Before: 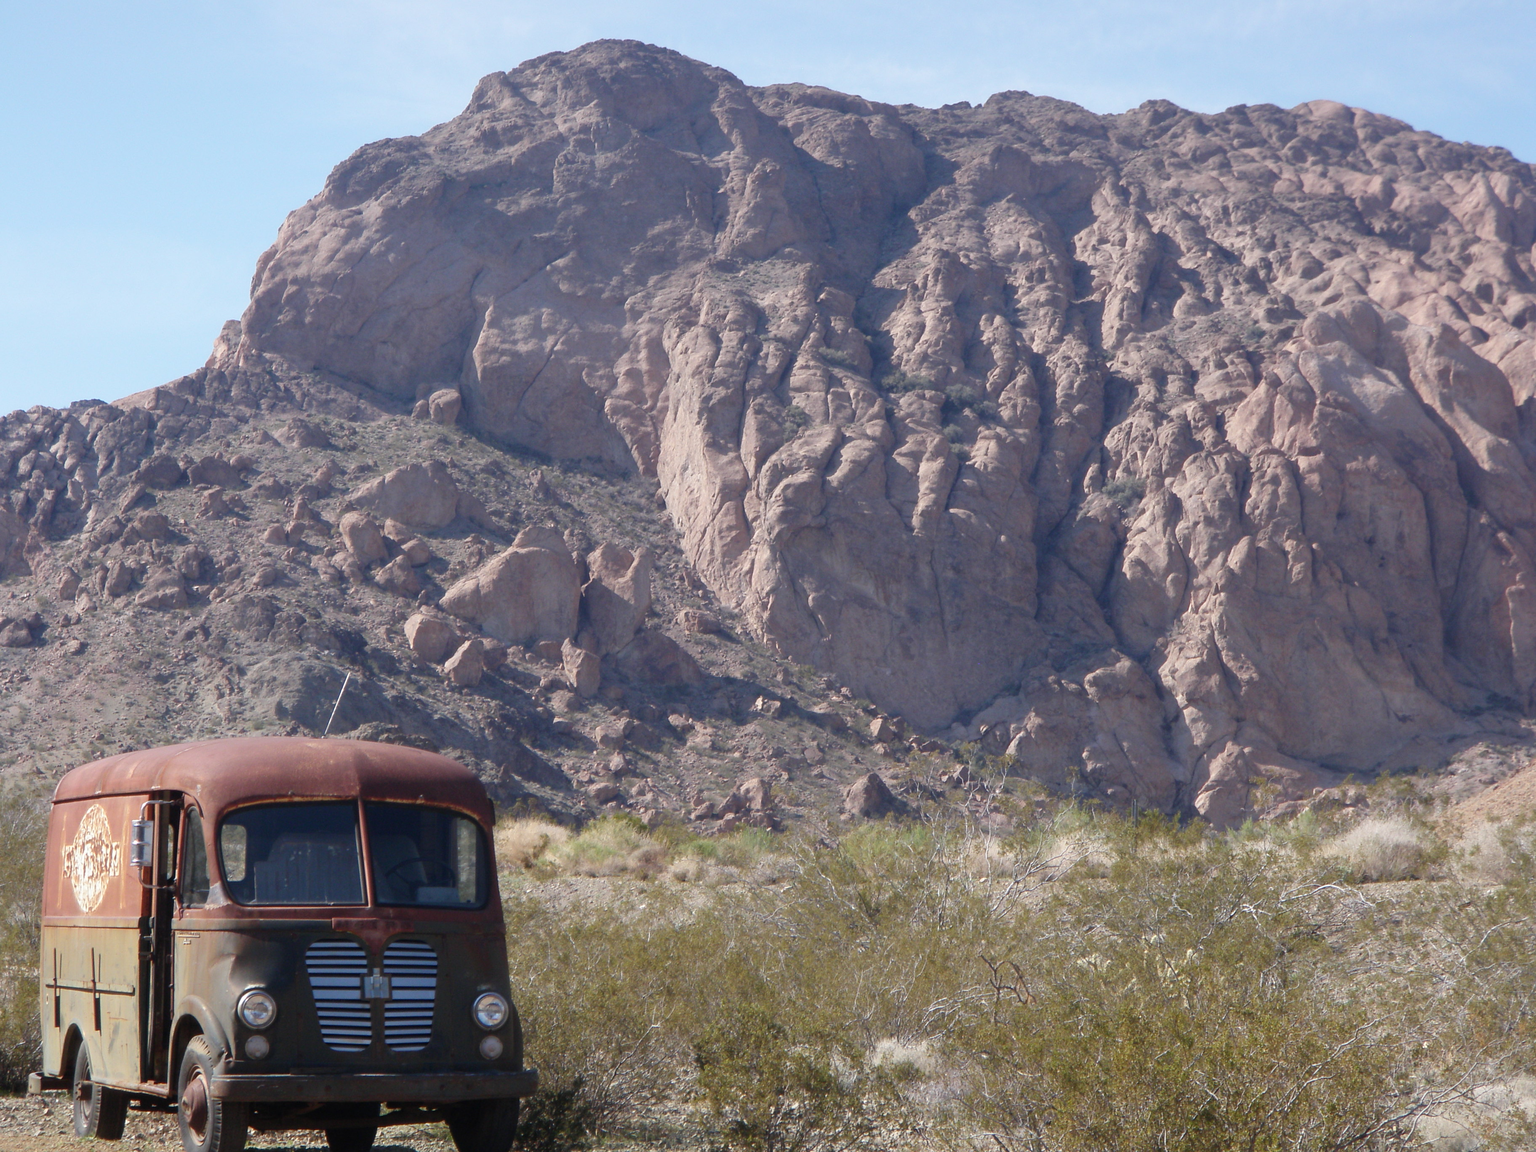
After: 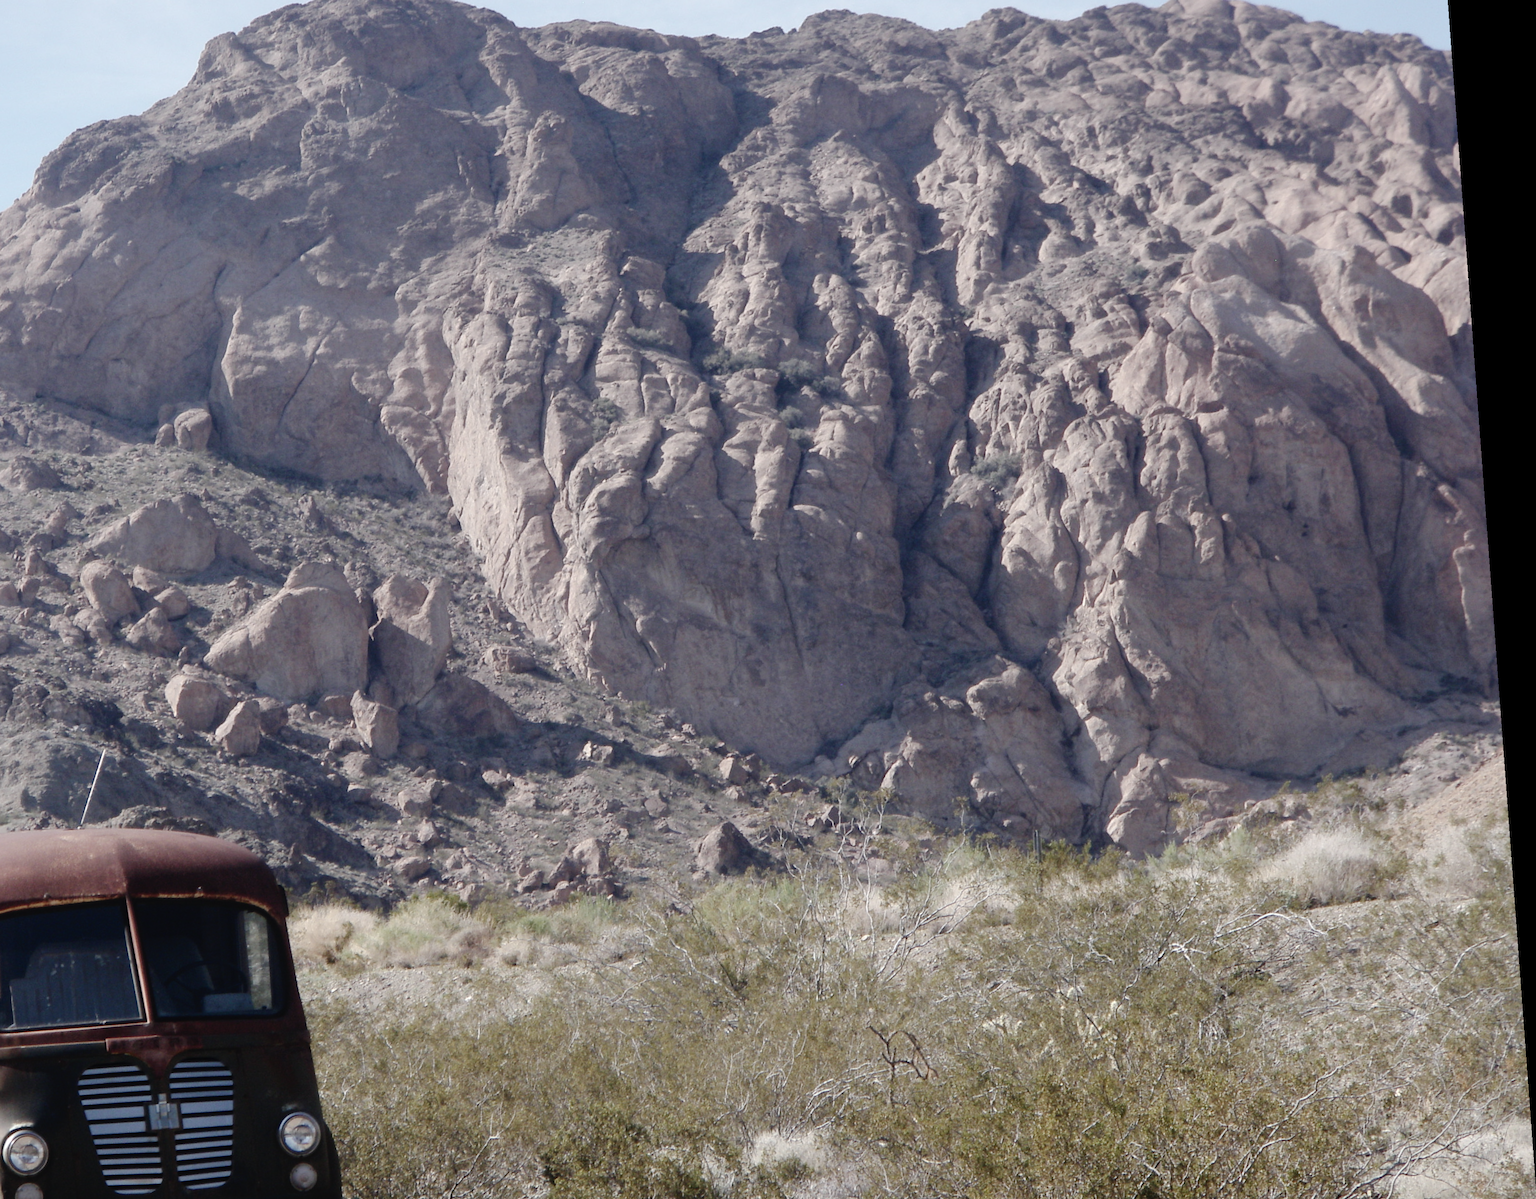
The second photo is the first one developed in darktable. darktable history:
tone curve: curves: ch0 [(0, 0) (0.003, 0.016) (0.011, 0.015) (0.025, 0.017) (0.044, 0.026) (0.069, 0.034) (0.1, 0.043) (0.136, 0.068) (0.177, 0.119) (0.224, 0.175) (0.277, 0.251) (0.335, 0.328) (0.399, 0.415) (0.468, 0.499) (0.543, 0.58) (0.623, 0.659) (0.709, 0.731) (0.801, 0.807) (0.898, 0.895) (1, 1)], preserve colors none
contrast brightness saturation: contrast 0.1, saturation -0.36
crop: left 19.159%, top 9.58%, bottom 9.58%
rotate and perspective: rotation -4.25°, automatic cropping off
